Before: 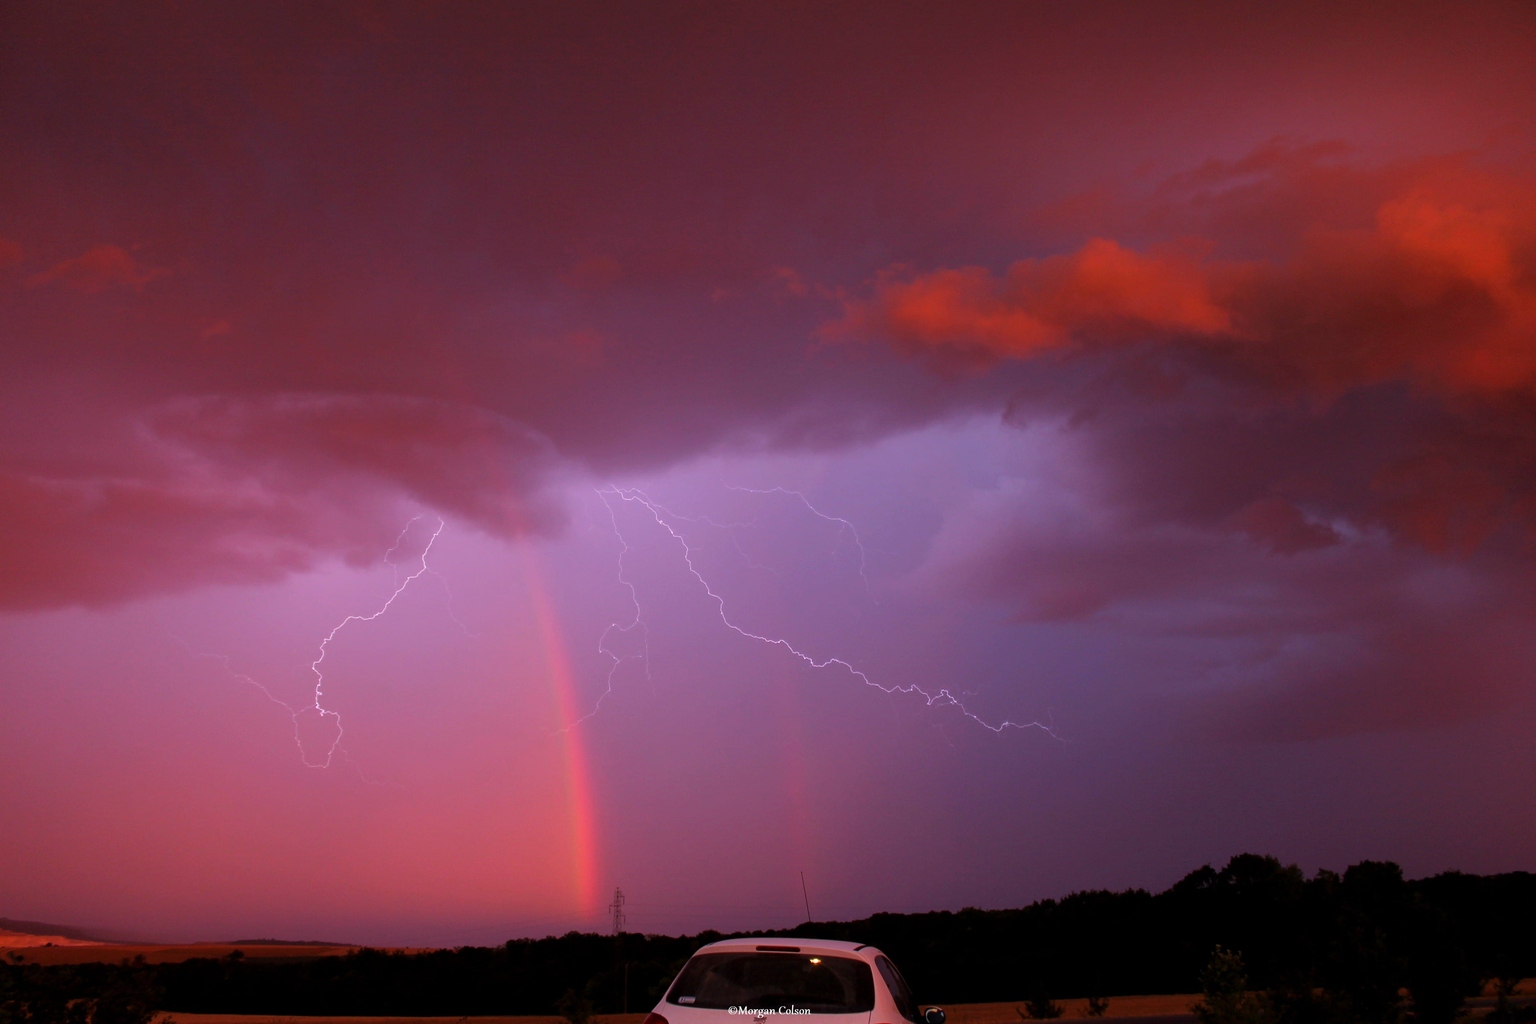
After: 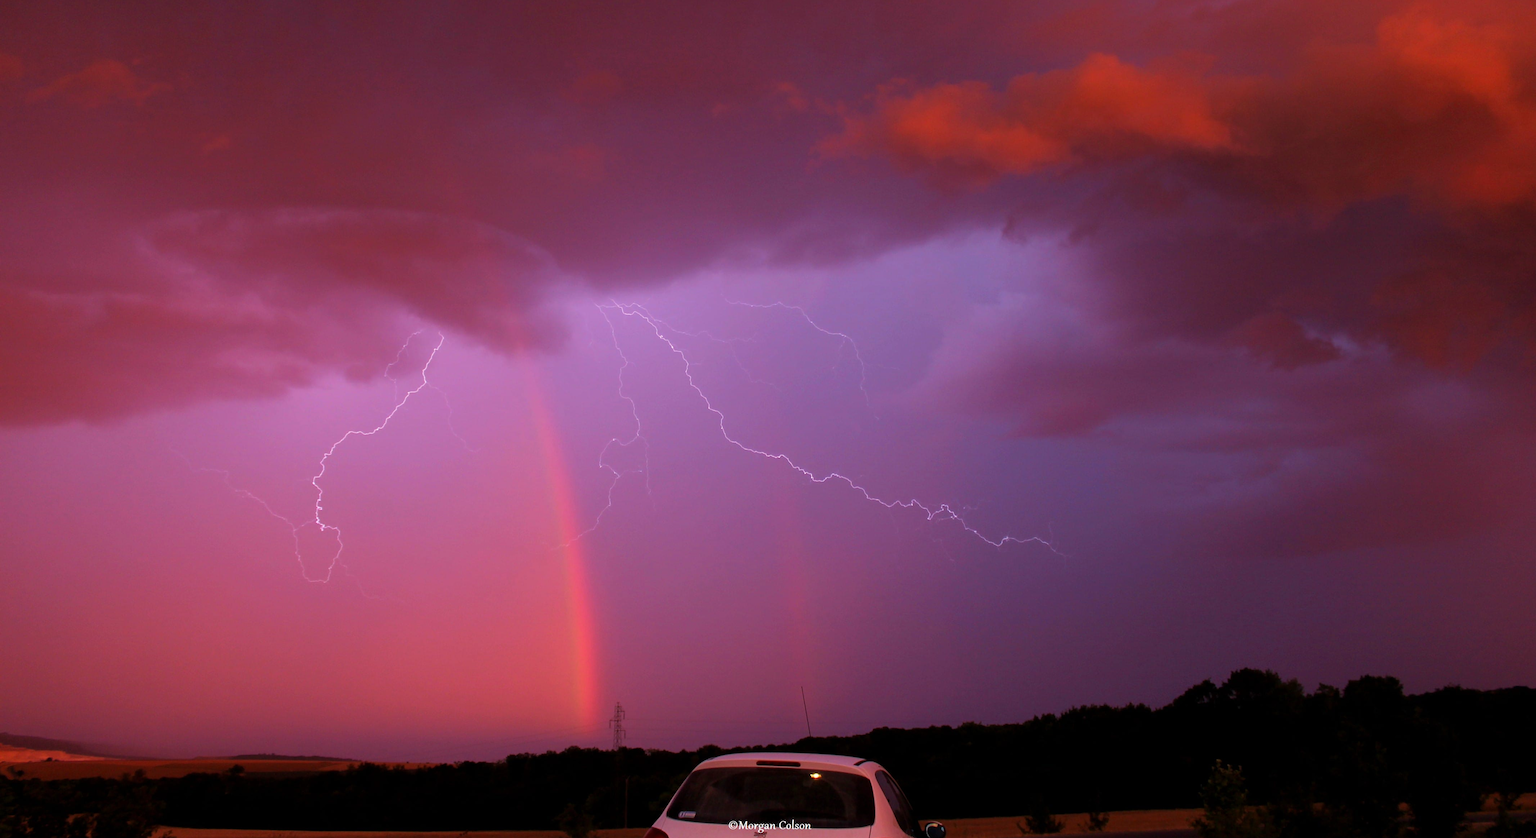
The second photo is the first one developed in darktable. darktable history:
velvia: on, module defaults
crop and rotate: top 18.129%
